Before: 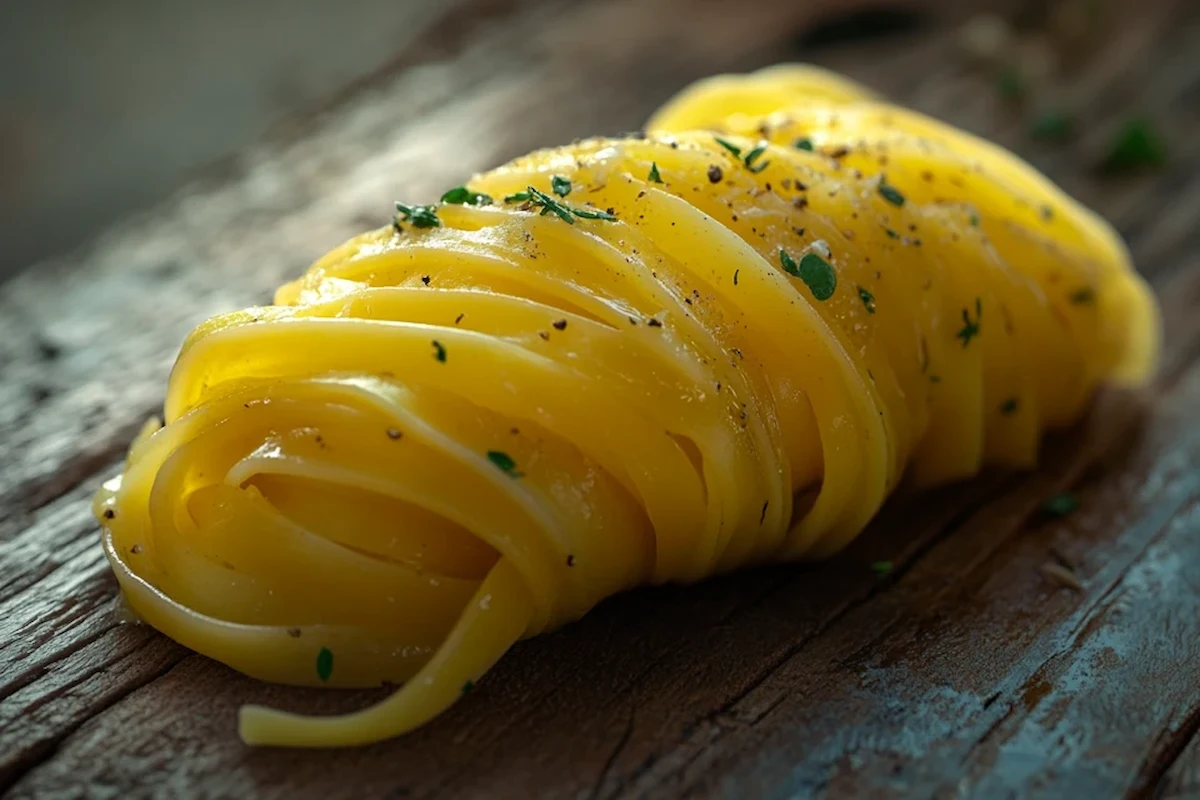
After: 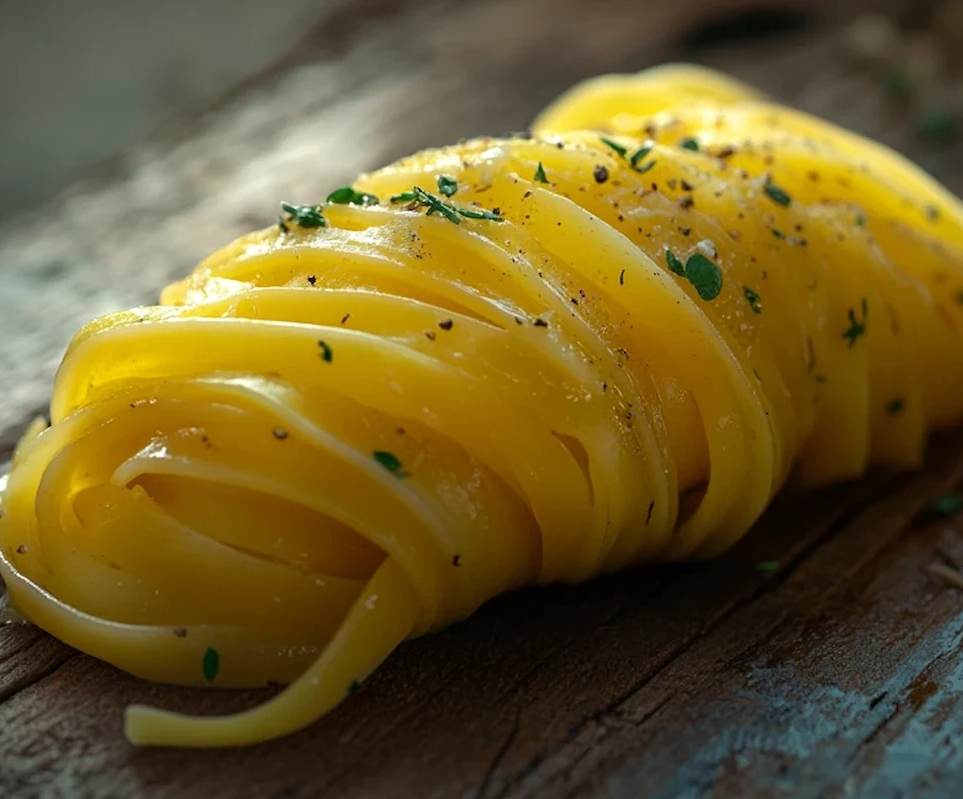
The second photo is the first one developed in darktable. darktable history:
crop and rotate: left 9.538%, right 10.152%
tone equalizer: edges refinement/feathering 500, mask exposure compensation -1.57 EV, preserve details no
